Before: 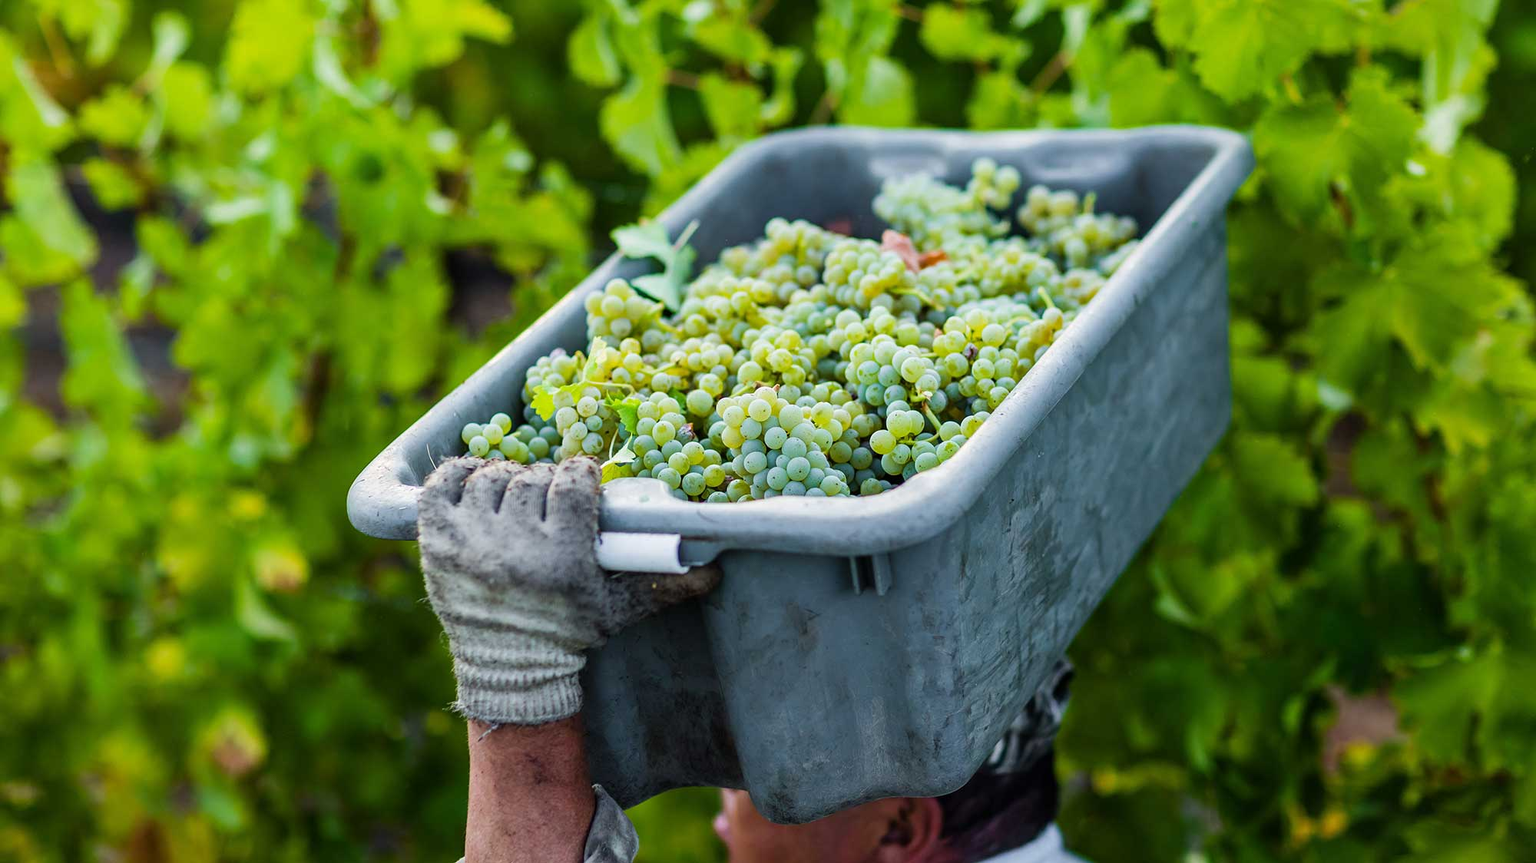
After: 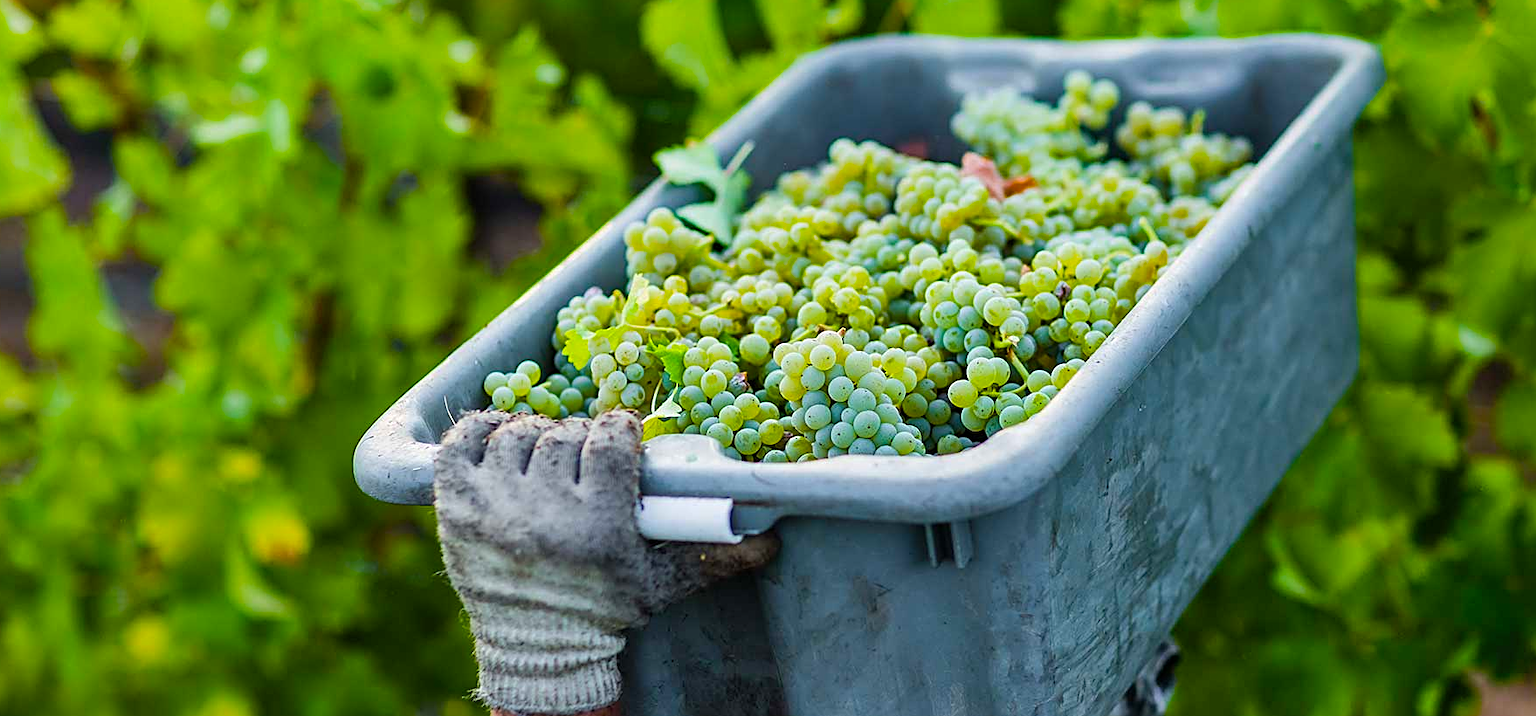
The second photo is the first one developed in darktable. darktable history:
sharpen: on, module defaults
color balance rgb: perceptual saturation grading › global saturation 19.502%, global vibrance 20%
crop and rotate: left 2.388%, top 11.295%, right 9.619%, bottom 15.679%
shadows and highlights: soften with gaussian
